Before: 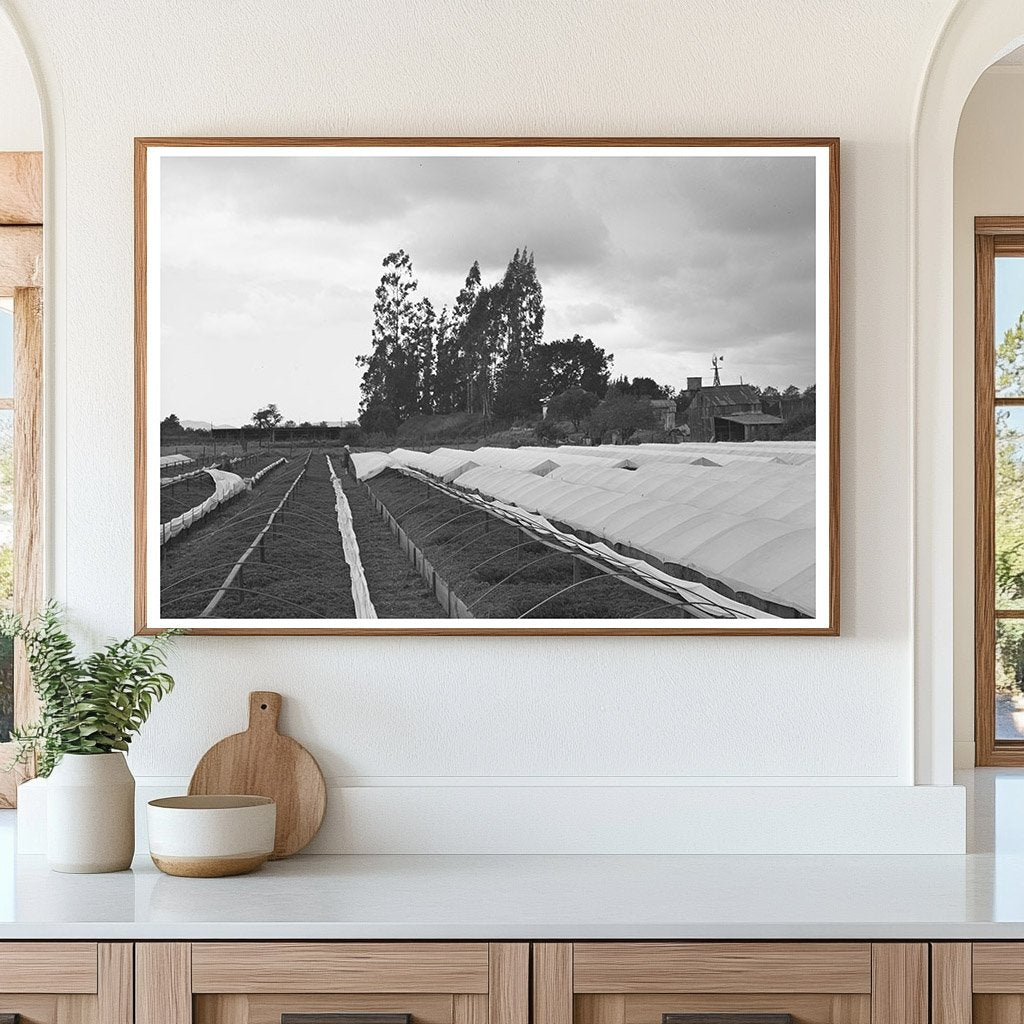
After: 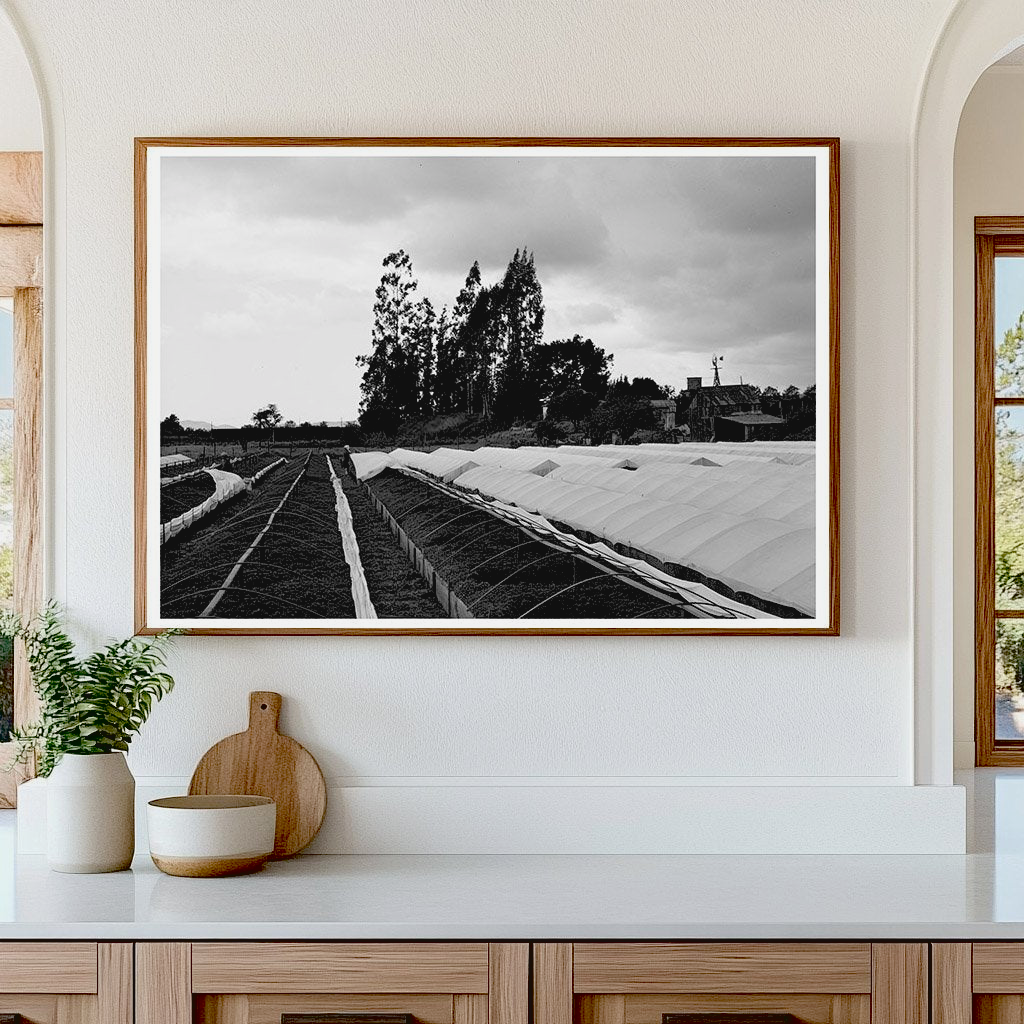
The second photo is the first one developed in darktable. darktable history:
contrast brightness saturation: contrast -0.092, saturation -0.1
exposure: black level correction 0.057, compensate highlight preservation false
